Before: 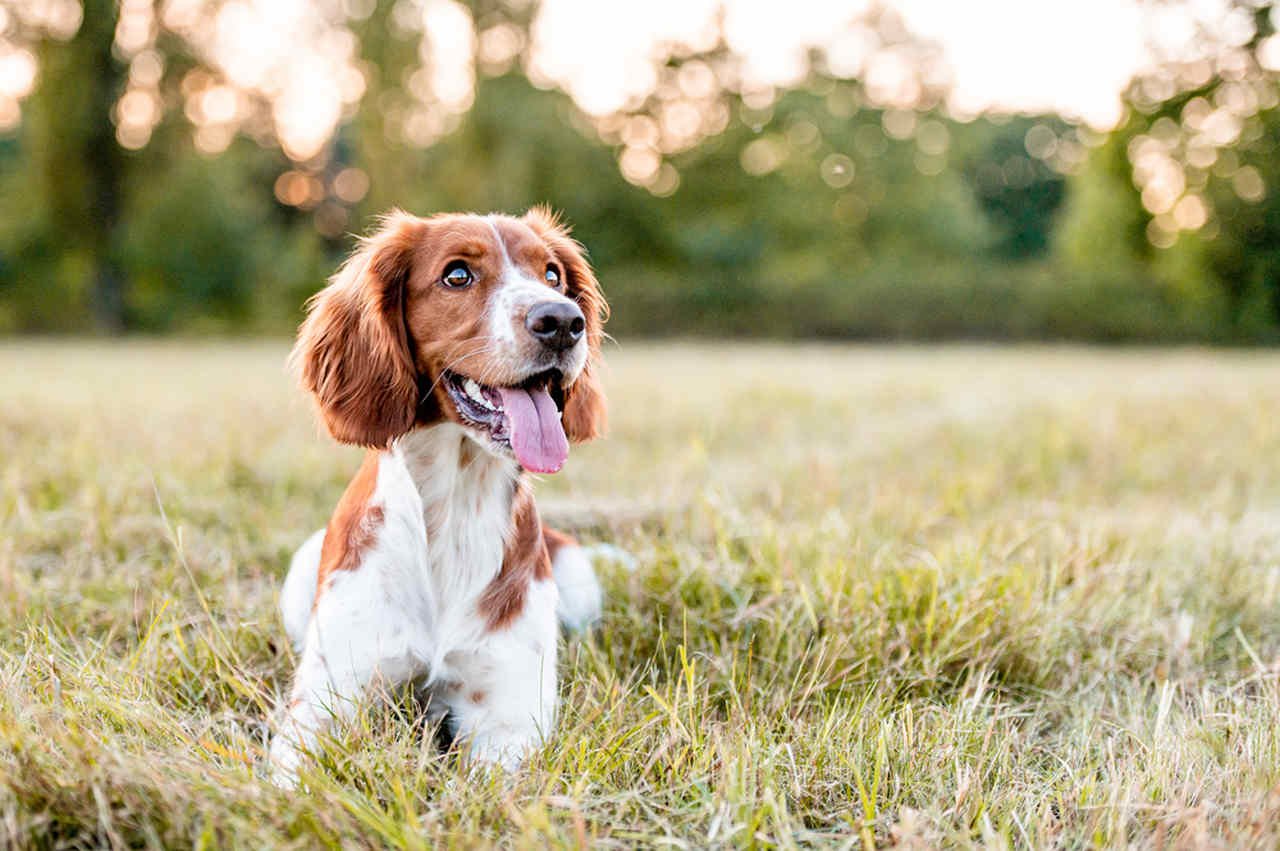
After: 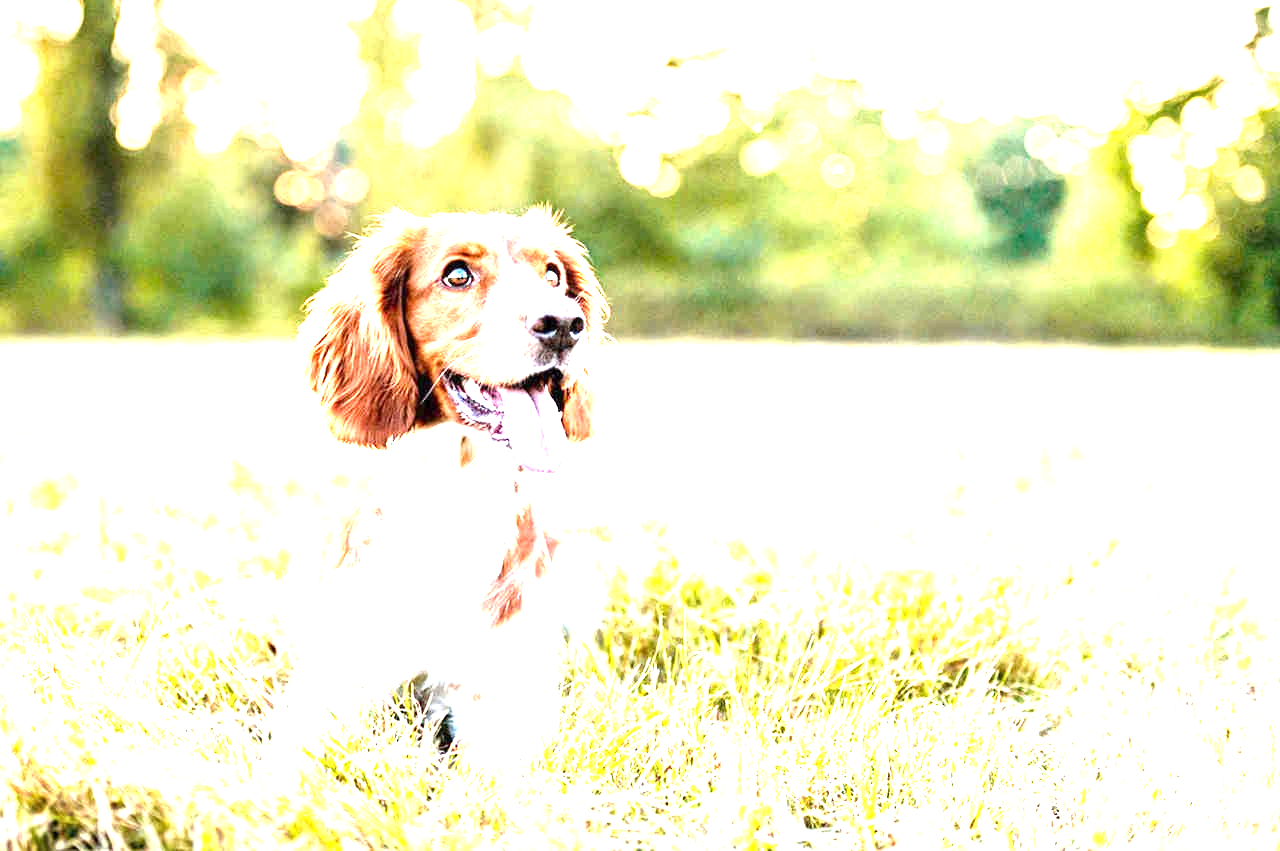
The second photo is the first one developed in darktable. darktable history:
exposure: exposure 2.25 EV, compensate highlight preservation false
